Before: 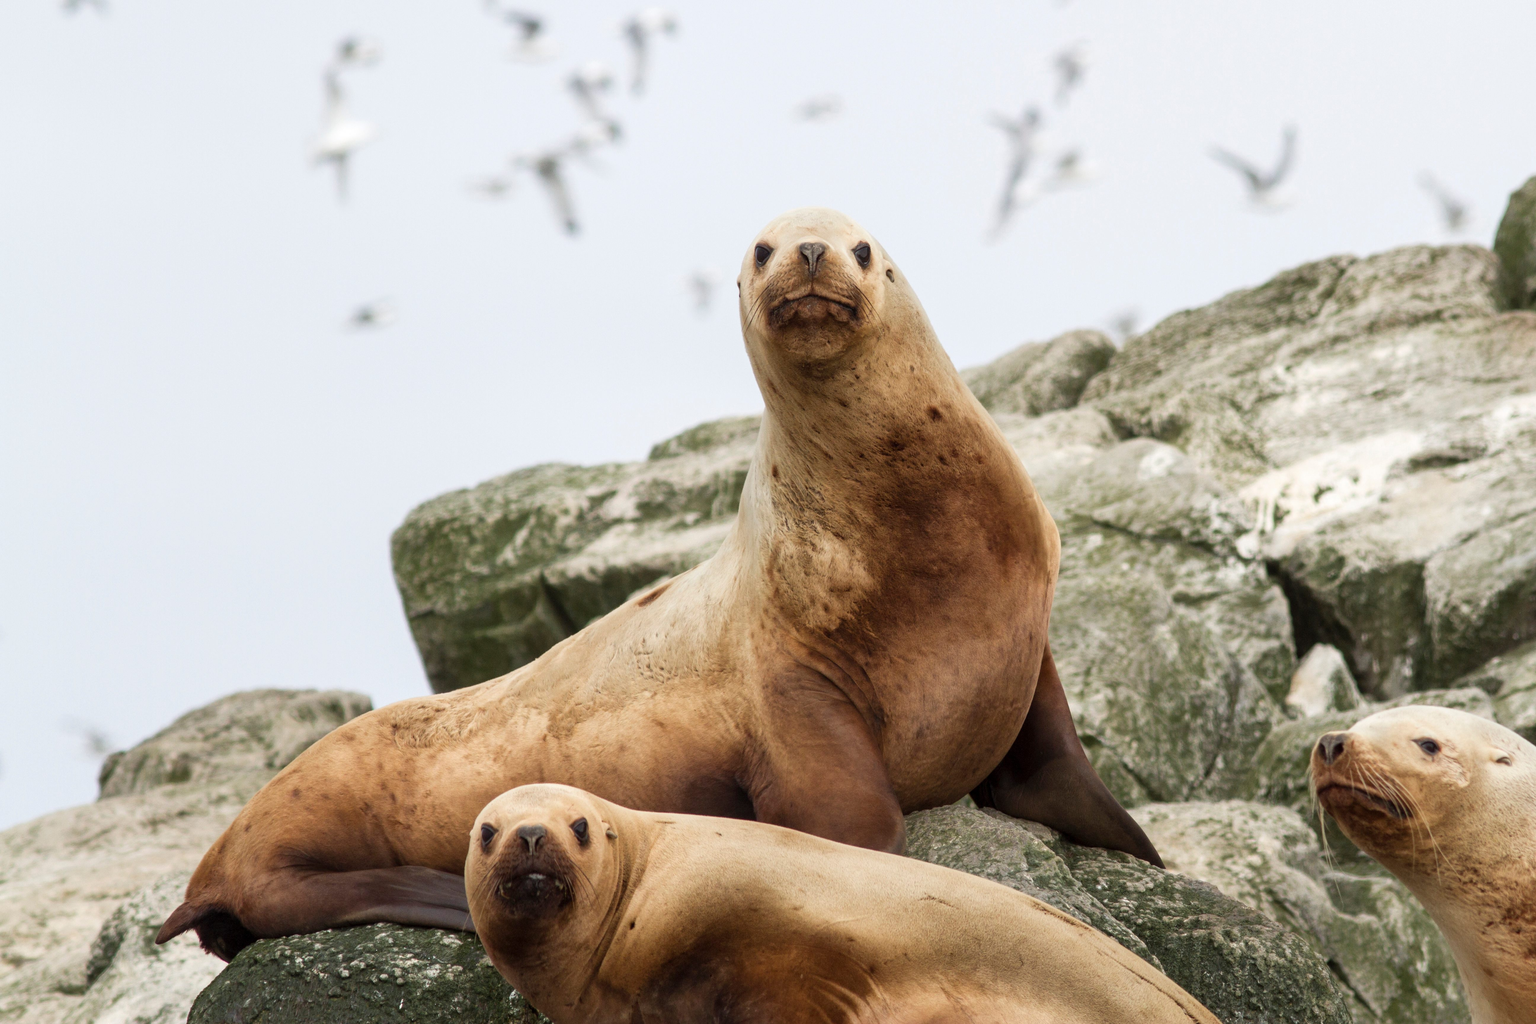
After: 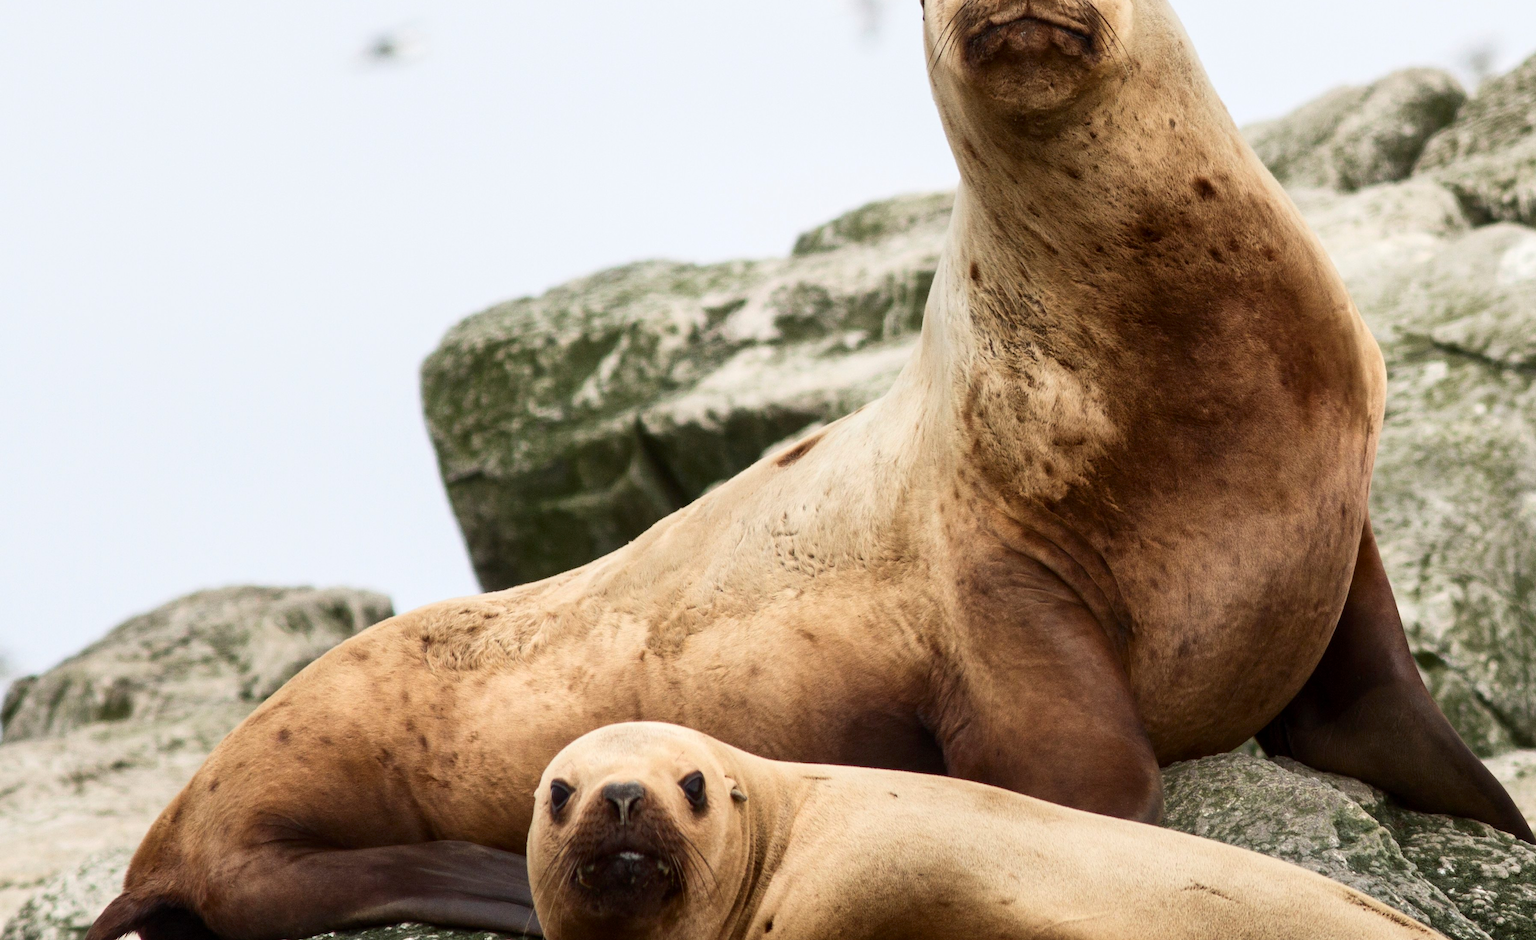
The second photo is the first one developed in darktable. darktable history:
crop: left 6.488%, top 27.668%, right 24.183%, bottom 8.656%
contrast brightness saturation: contrast 0.22
shadows and highlights: radius 125.46, shadows 21.19, highlights -21.19, low approximation 0.01
